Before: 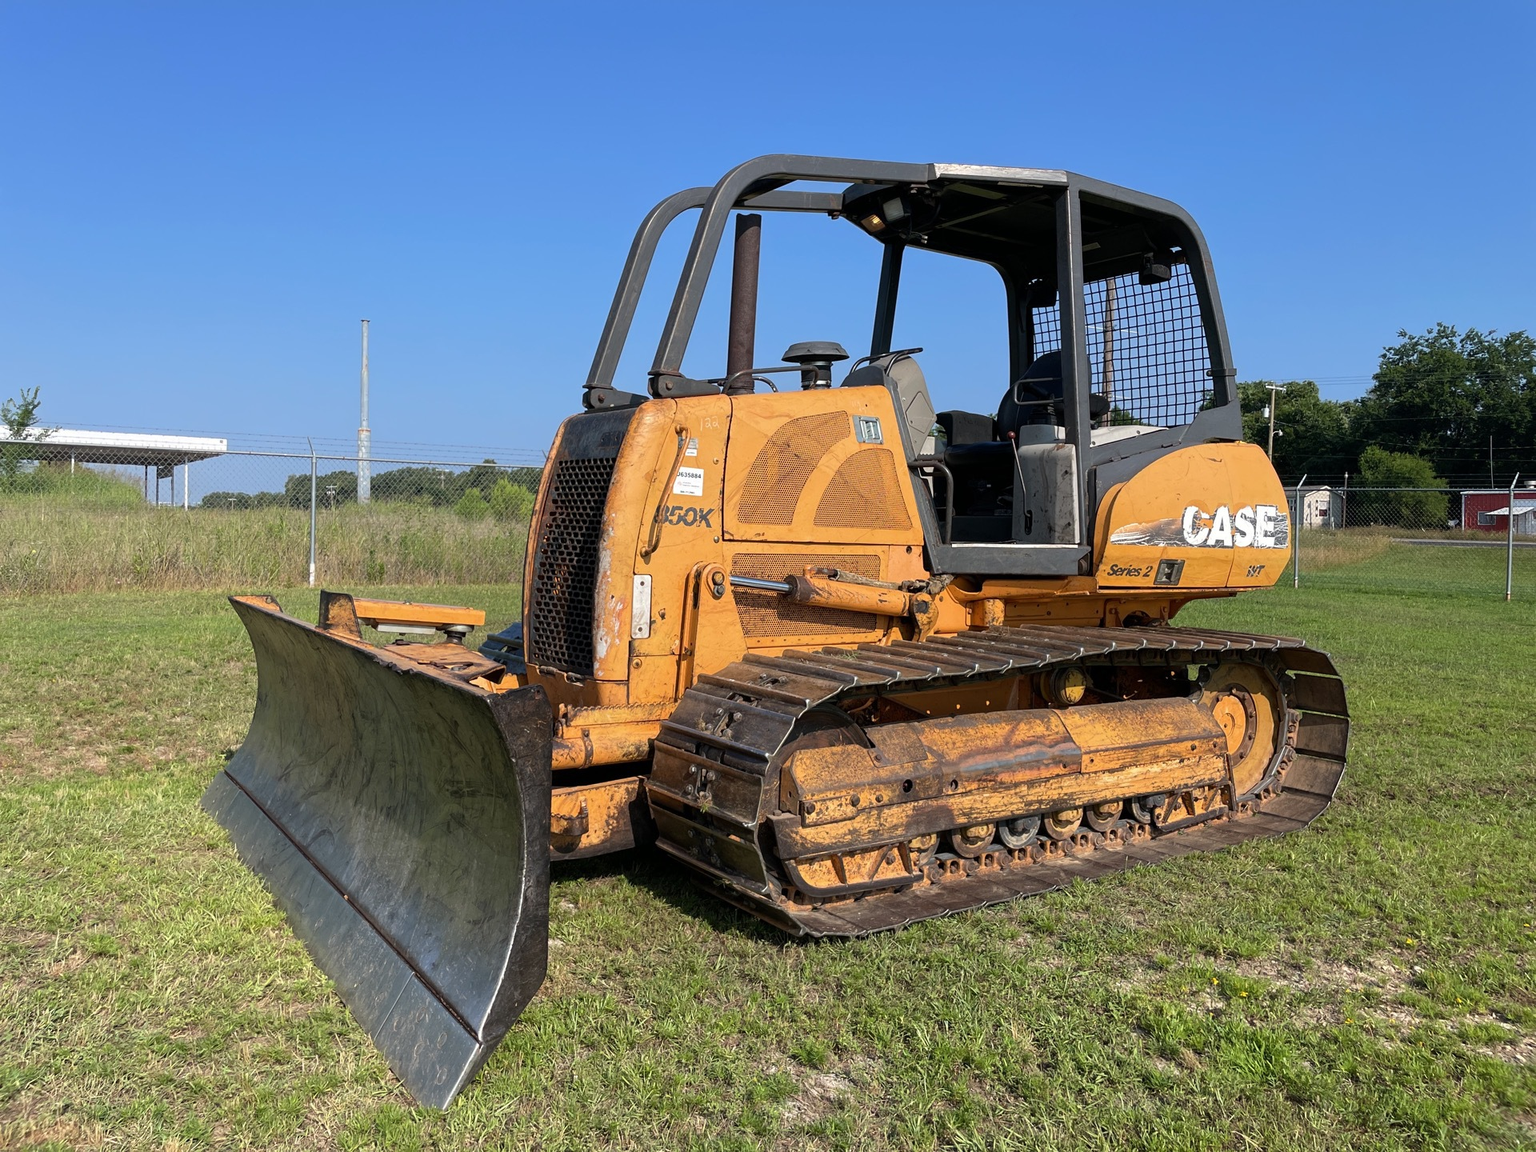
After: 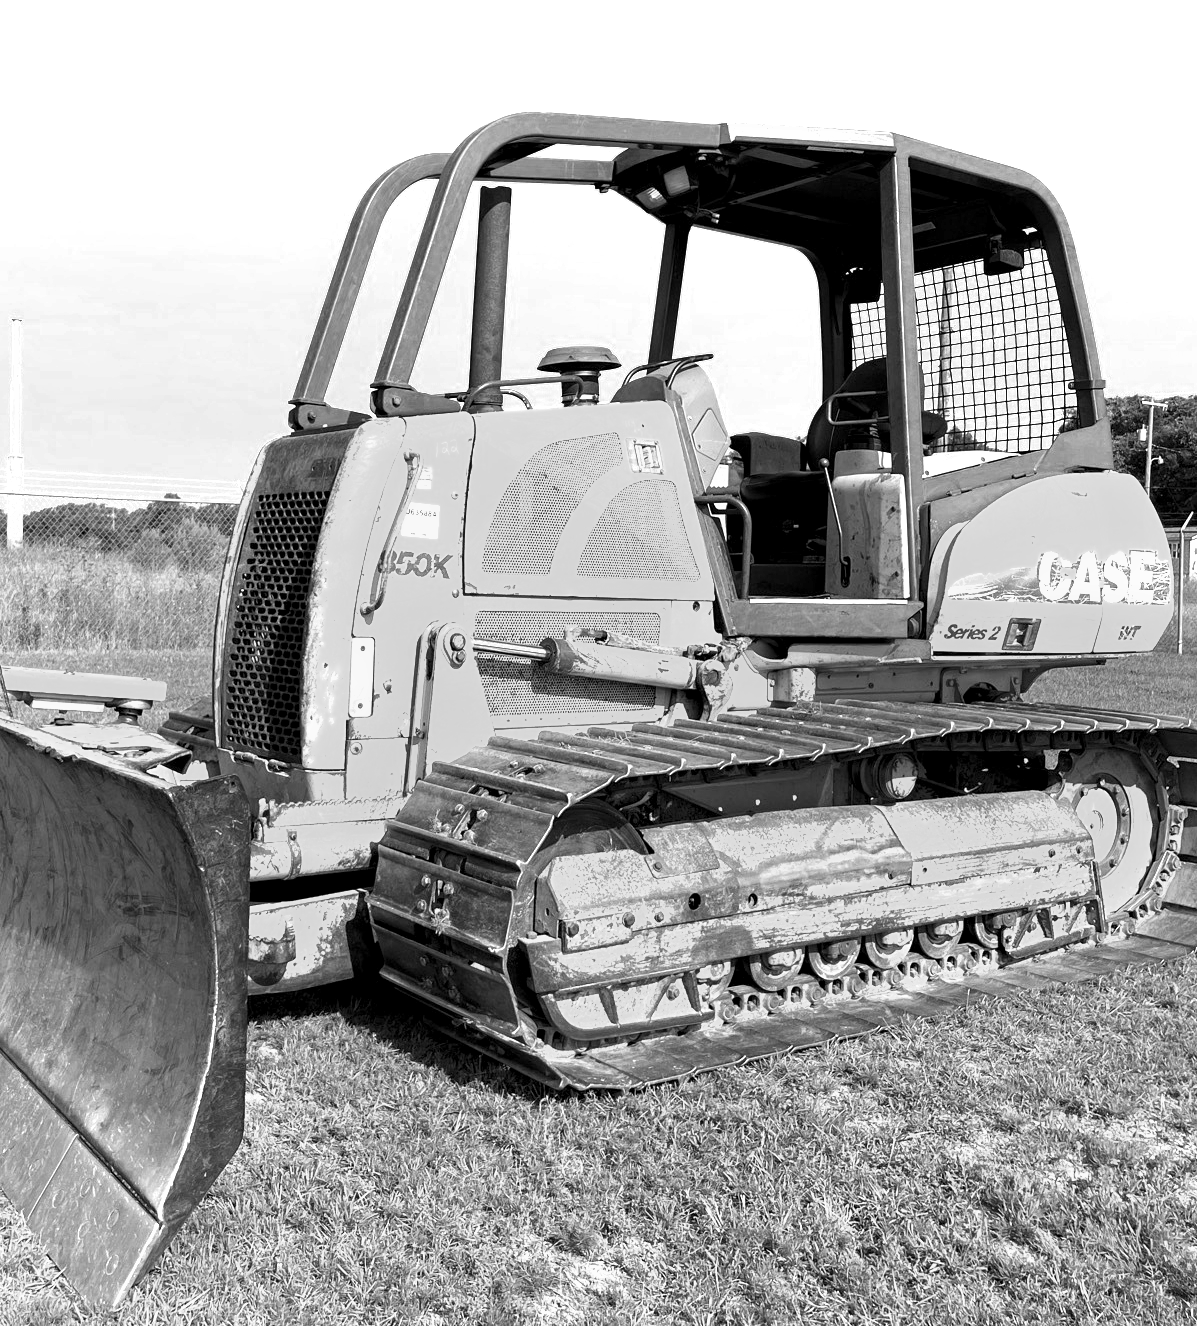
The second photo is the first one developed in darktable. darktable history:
contrast equalizer: octaves 7, y [[0.6 ×6], [0.55 ×6], [0 ×6], [0 ×6], [0 ×6]], mix 0.15
crop and rotate: left 22.918%, top 5.629%, right 14.711%, bottom 2.247%
velvia: on, module defaults
exposure: black level correction 0, exposure 1.1 EV, compensate exposure bias true, compensate highlight preservation false
levels: levels [0.026, 0.507, 0.987]
monochrome: a -3.63, b -0.465
color zones: curves: ch0 [(0.473, 0.374) (0.742, 0.784)]; ch1 [(0.354, 0.737) (0.742, 0.705)]; ch2 [(0.318, 0.421) (0.758, 0.532)]
